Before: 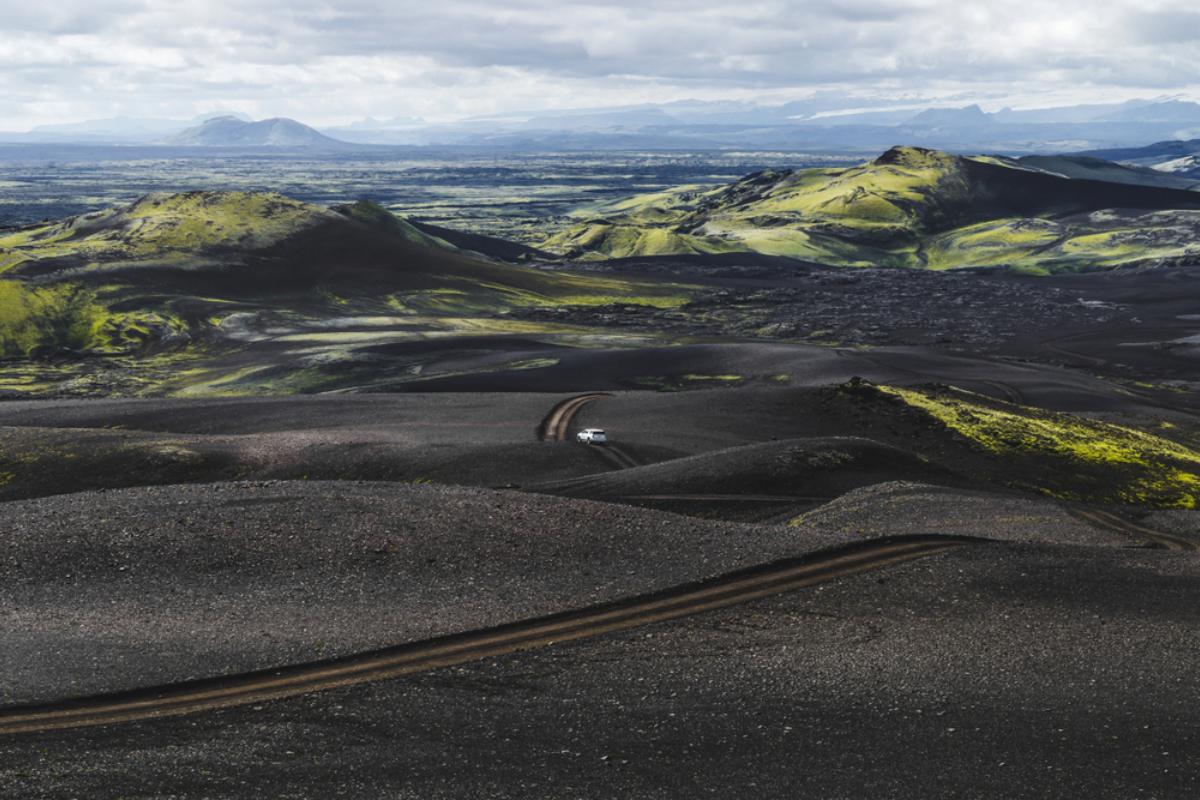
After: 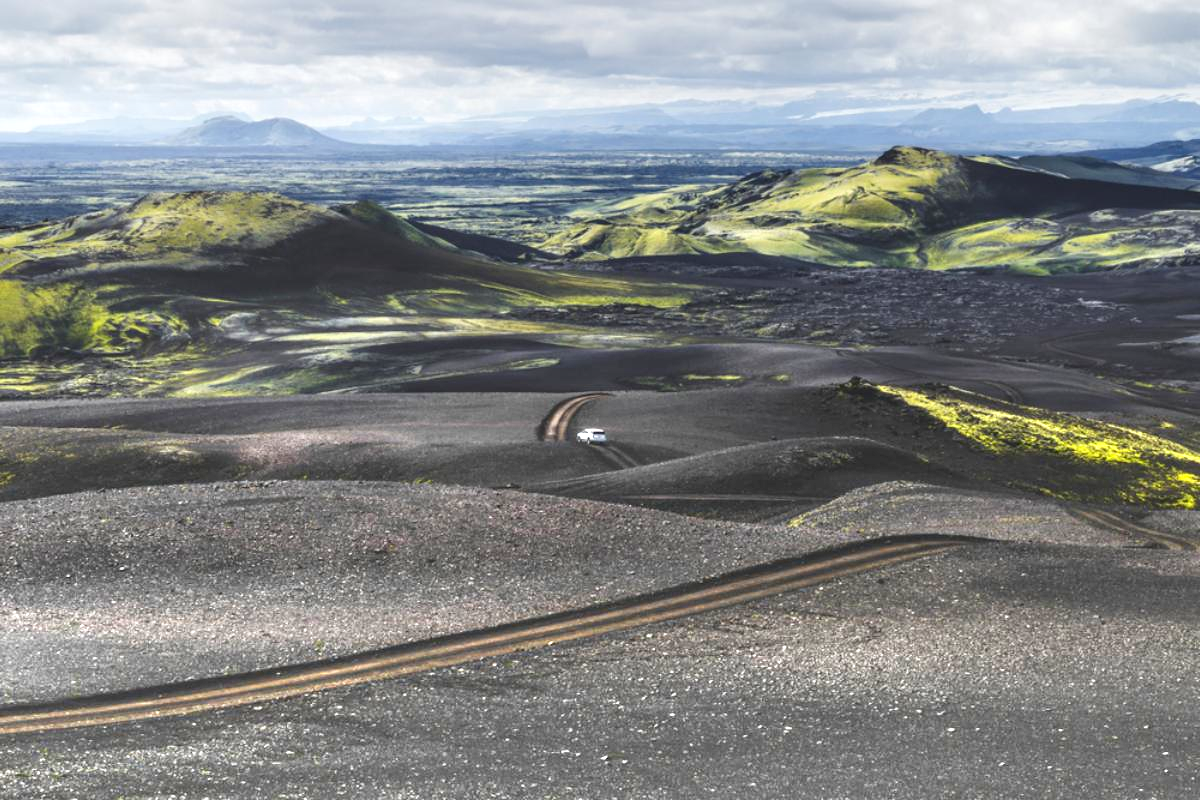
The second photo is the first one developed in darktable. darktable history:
tone equalizer: on, module defaults
graduated density: density -3.9 EV
